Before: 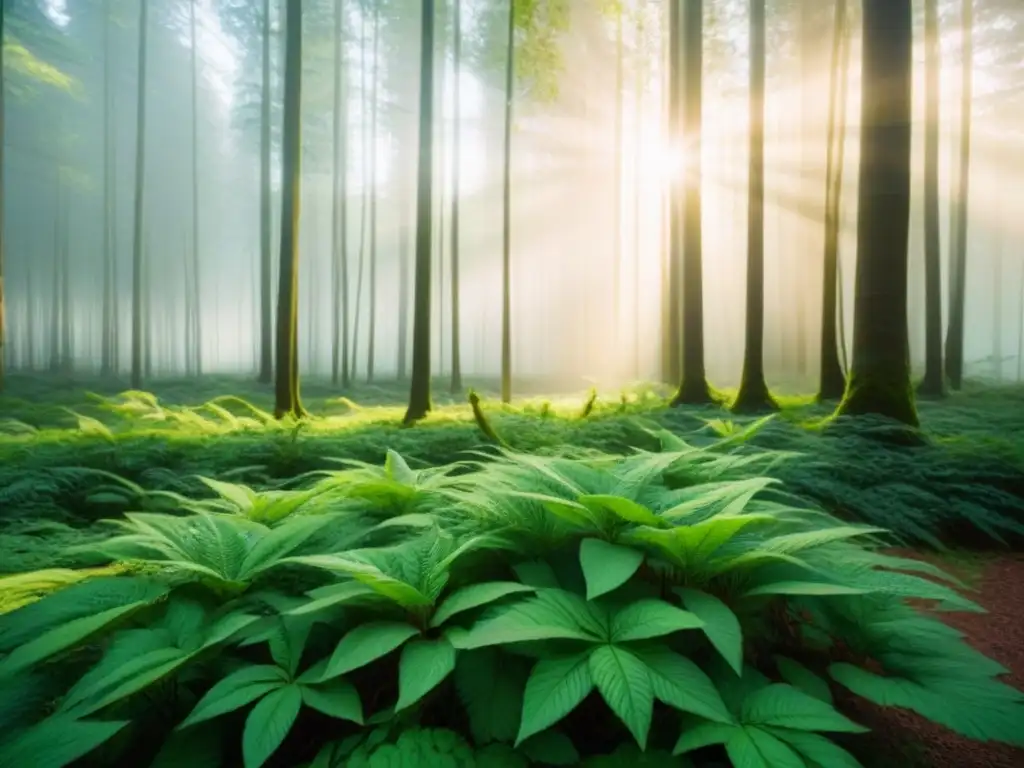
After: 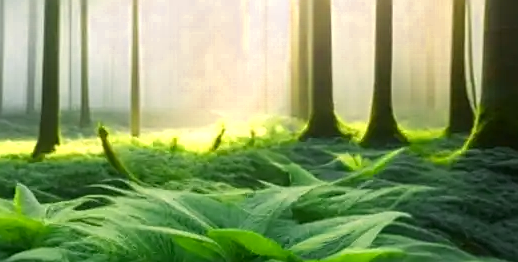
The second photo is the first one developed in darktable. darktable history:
crop: left 36.318%, top 34.698%, right 13.04%, bottom 31.161%
color zones: curves: ch0 [(0, 0.485) (0.178, 0.476) (0.261, 0.623) (0.411, 0.403) (0.708, 0.603) (0.934, 0.412)]; ch1 [(0.003, 0.485) (0.149, 0.496) (0.229, 0.584) (0.326, 0.551) (0.484, 0.262) (0.757, 0.643)]
exposure: black level correction 0.001, compensate highlight preservation false
sharpen: on, module defaults
